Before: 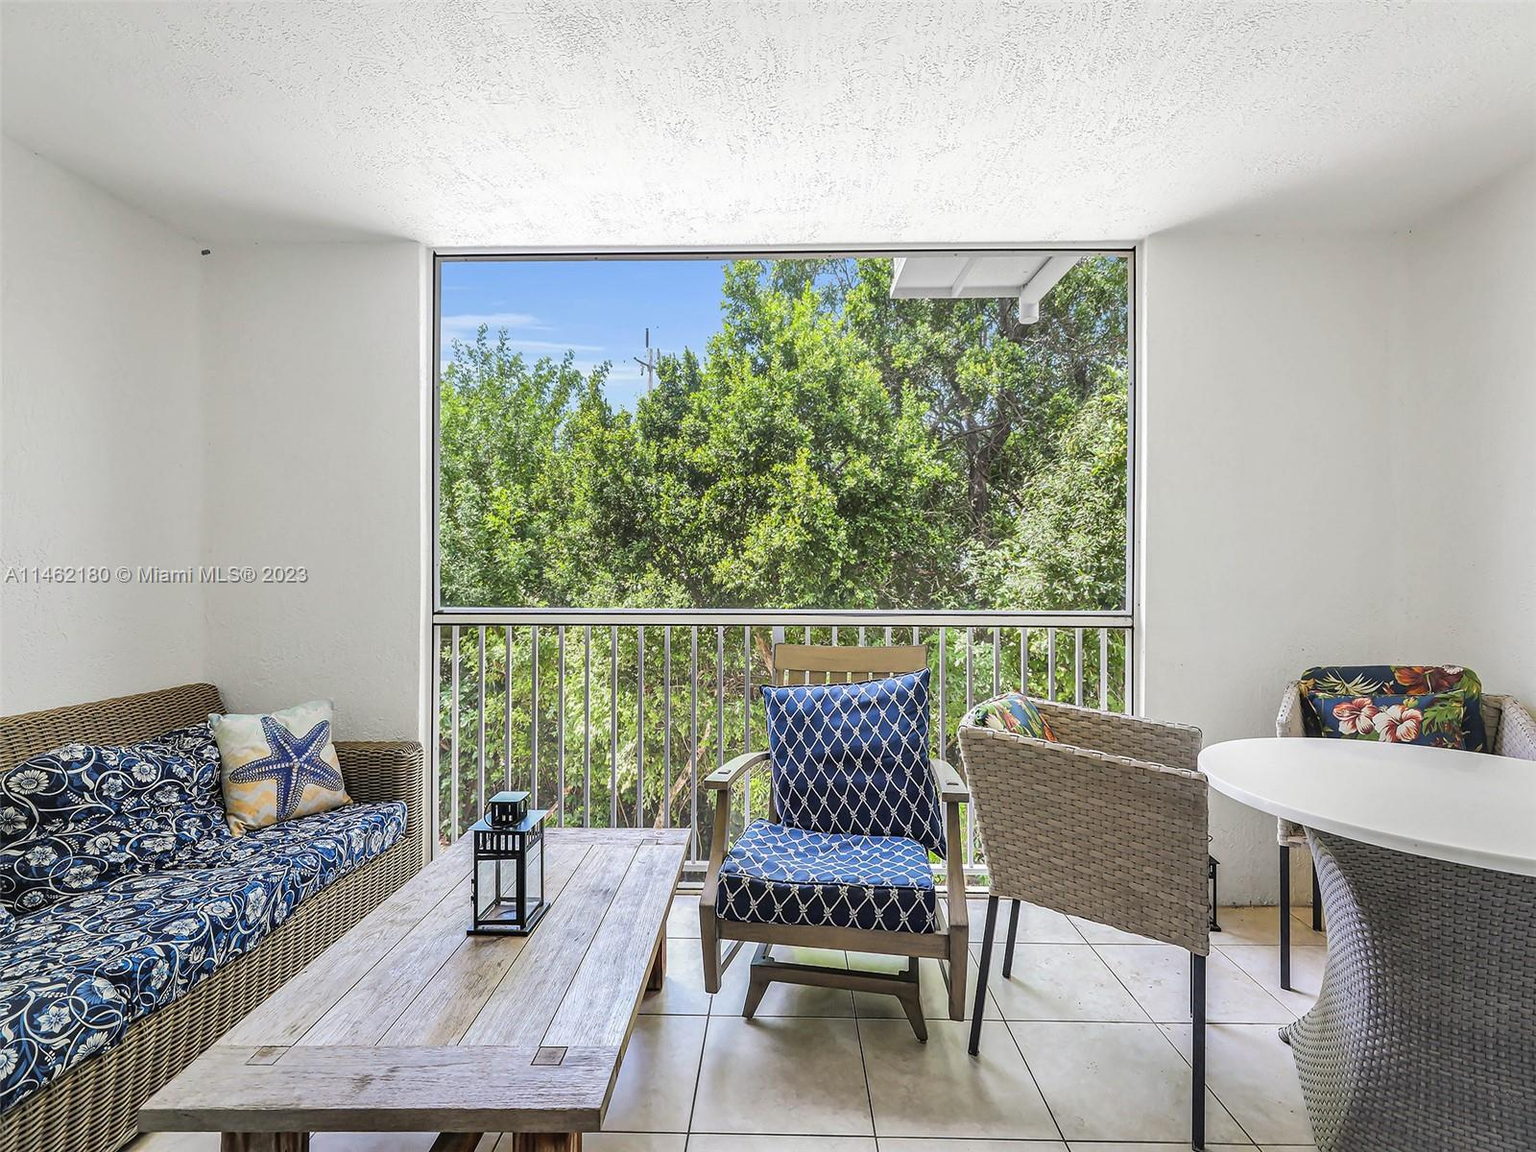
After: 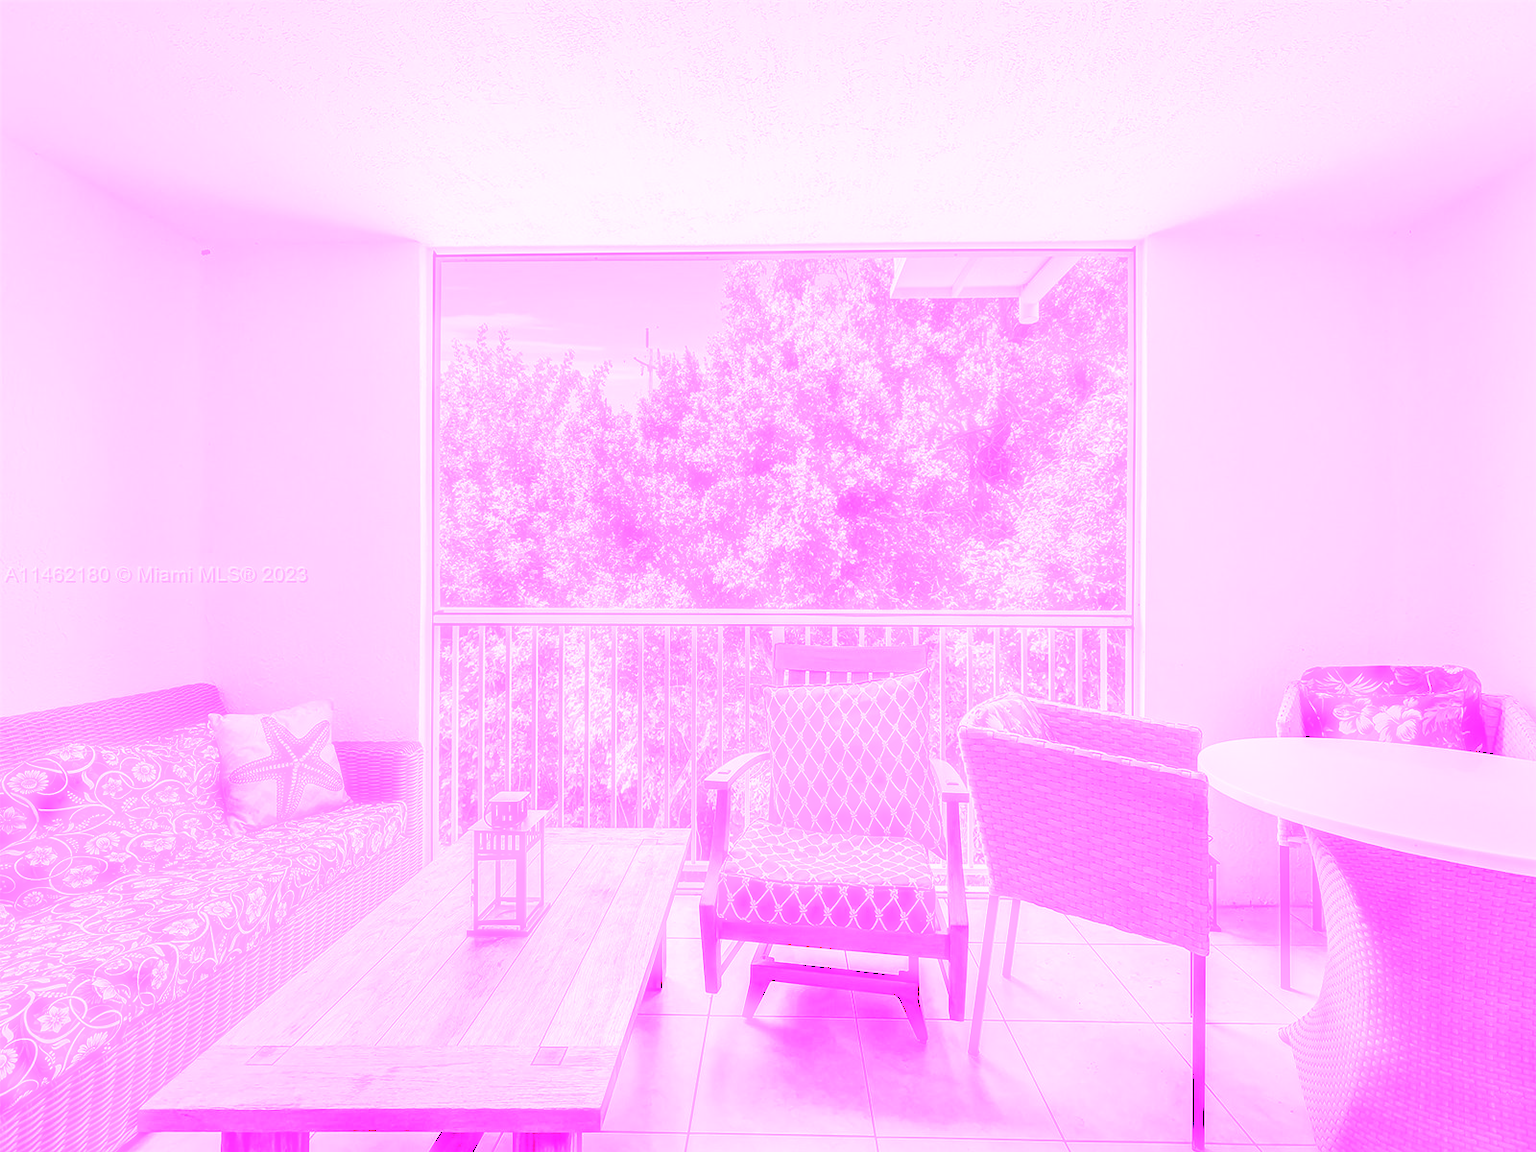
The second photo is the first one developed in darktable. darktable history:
haze removal: strength -0.9, distance 0.225, compatibility mode true, adaptive false
white balance: red 8, blue 8
